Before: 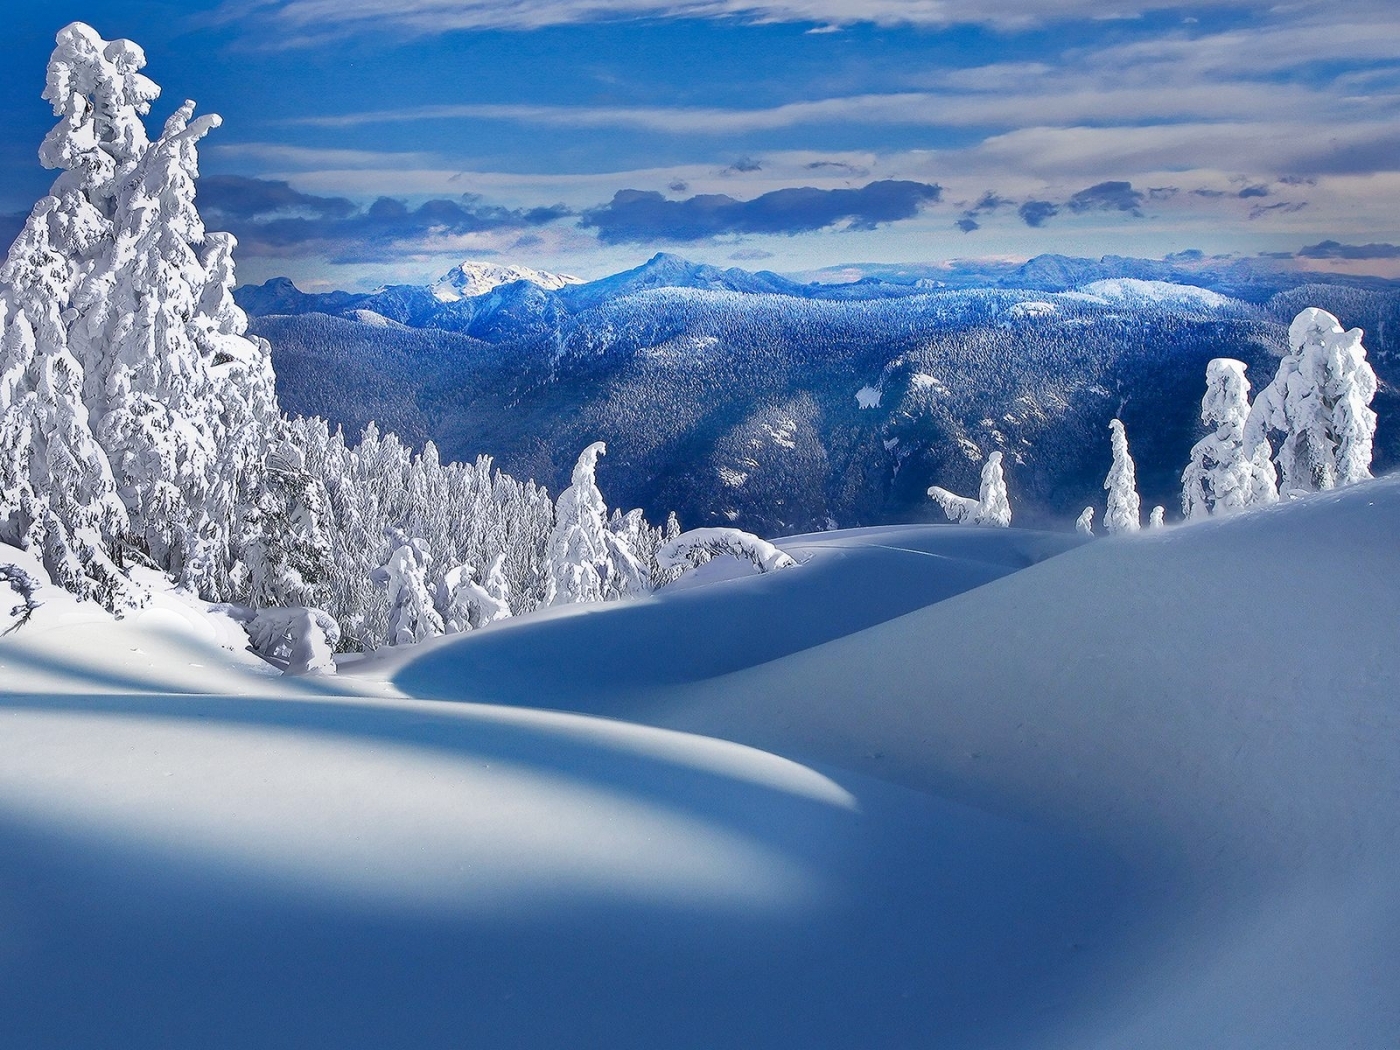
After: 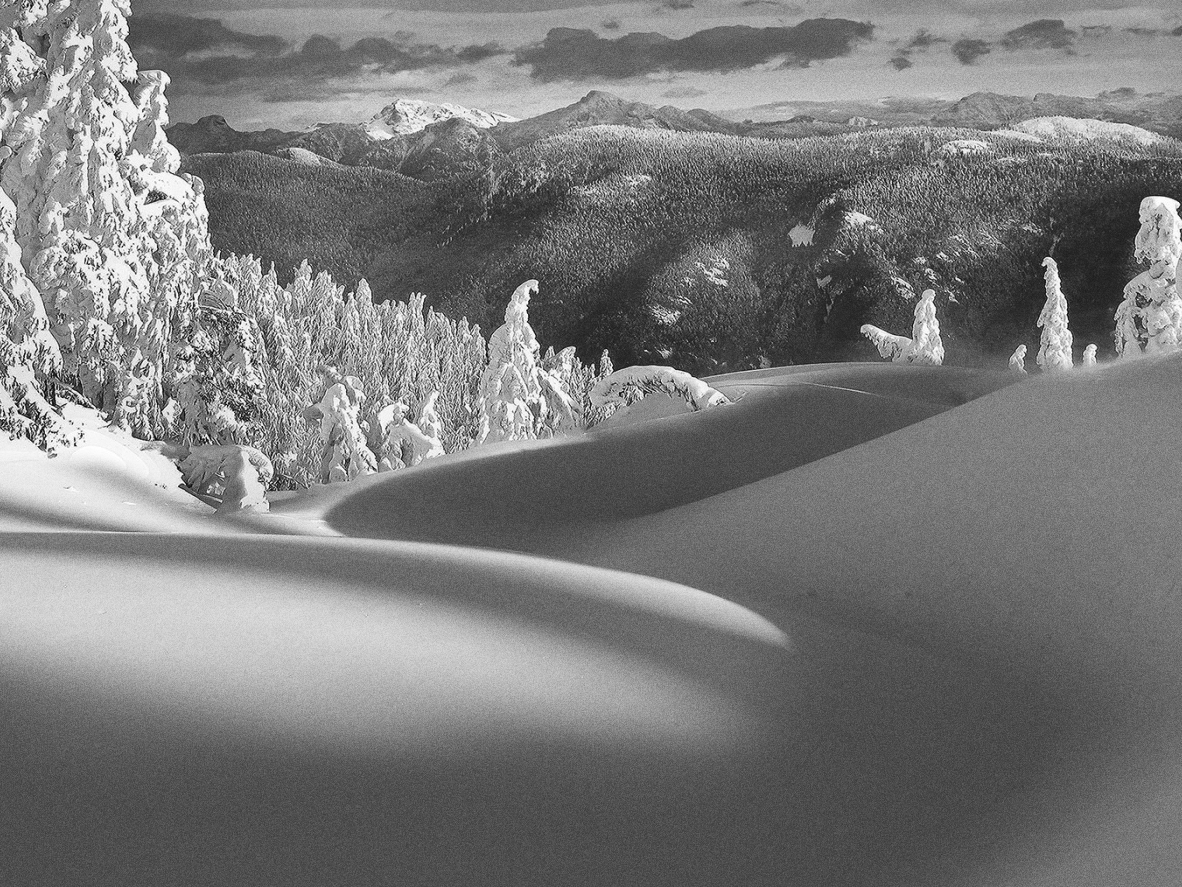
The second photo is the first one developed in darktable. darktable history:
crop and rotate: left 4.842%, top 15.51%, right 10.668%
grain: coarseness 8.68 ISO, strength 31.94%
monochrome: on, module defaults
